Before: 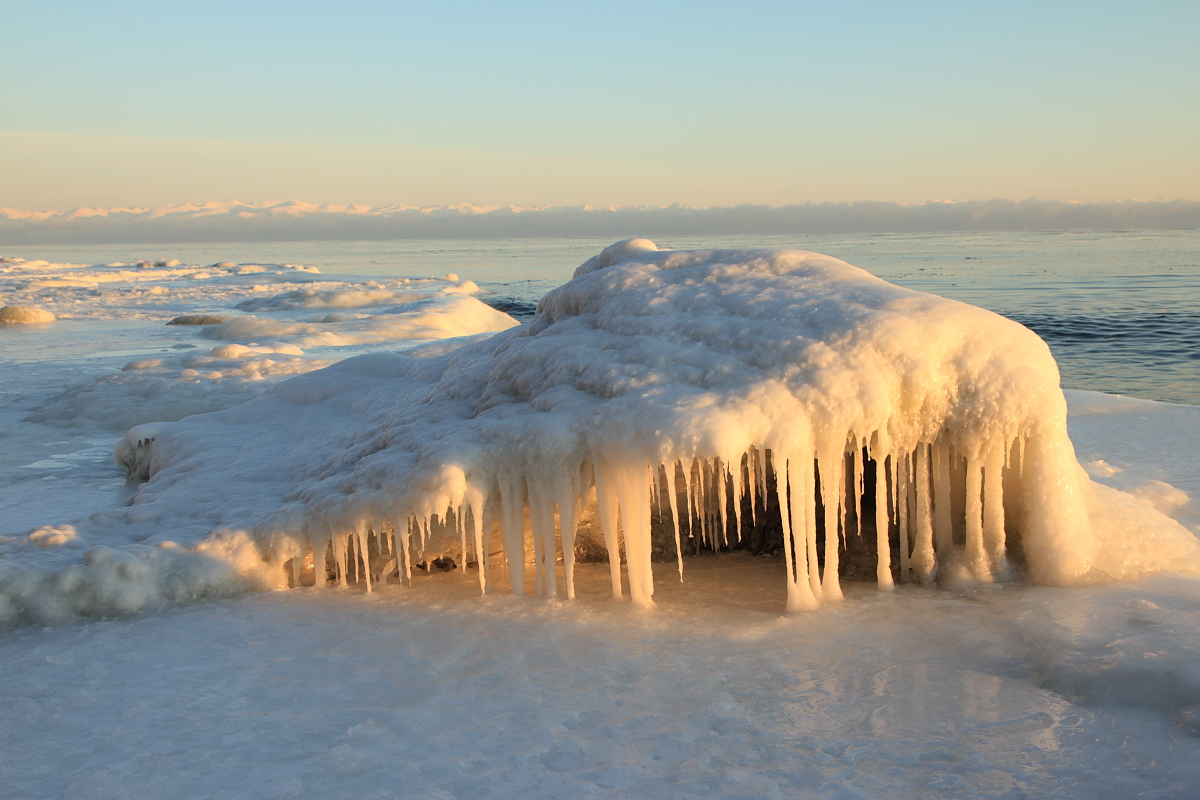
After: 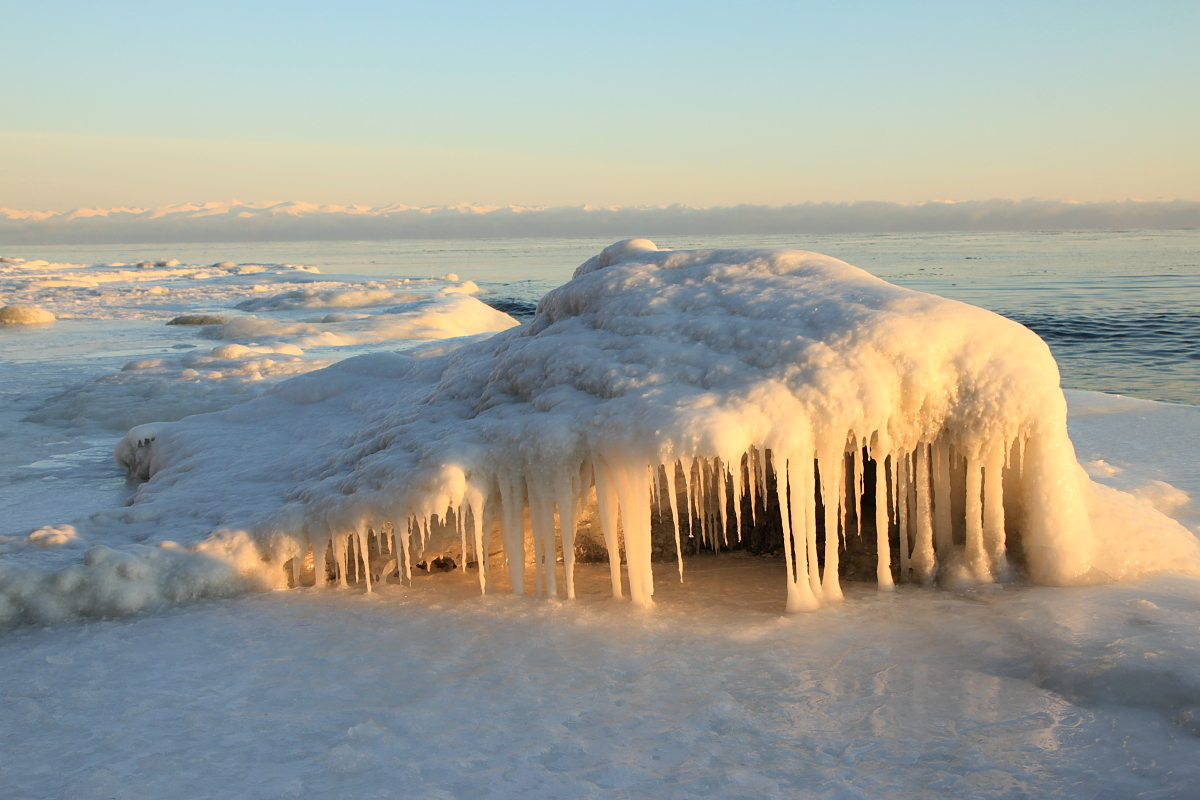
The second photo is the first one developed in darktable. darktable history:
contrast brightness saturation: contrast 0.104, brightness 0.012, saturation 0.018
